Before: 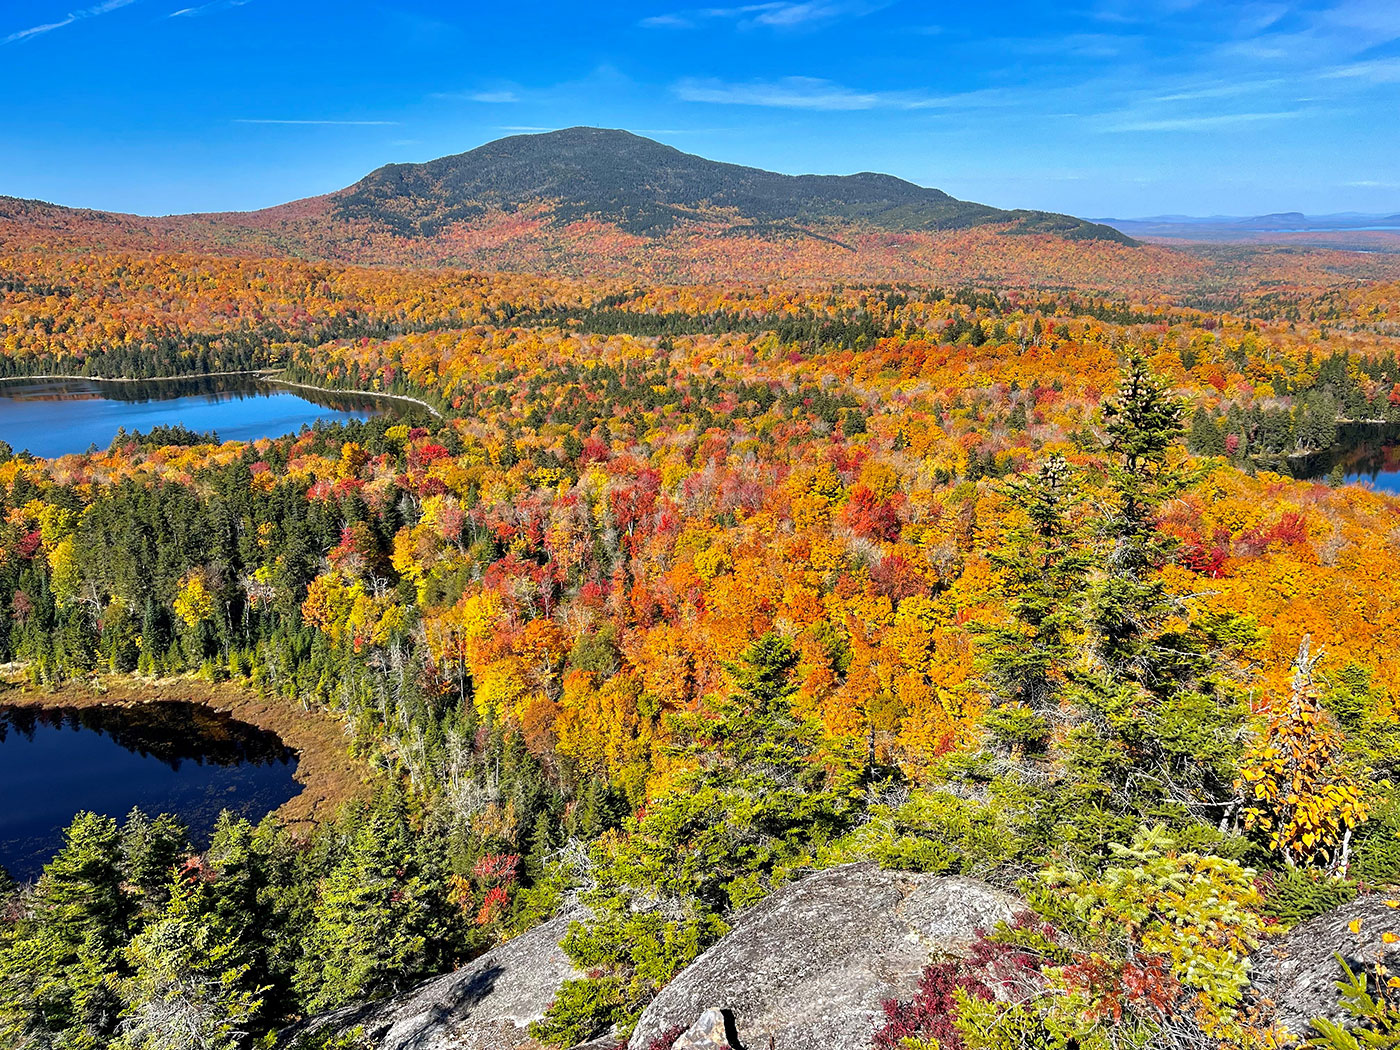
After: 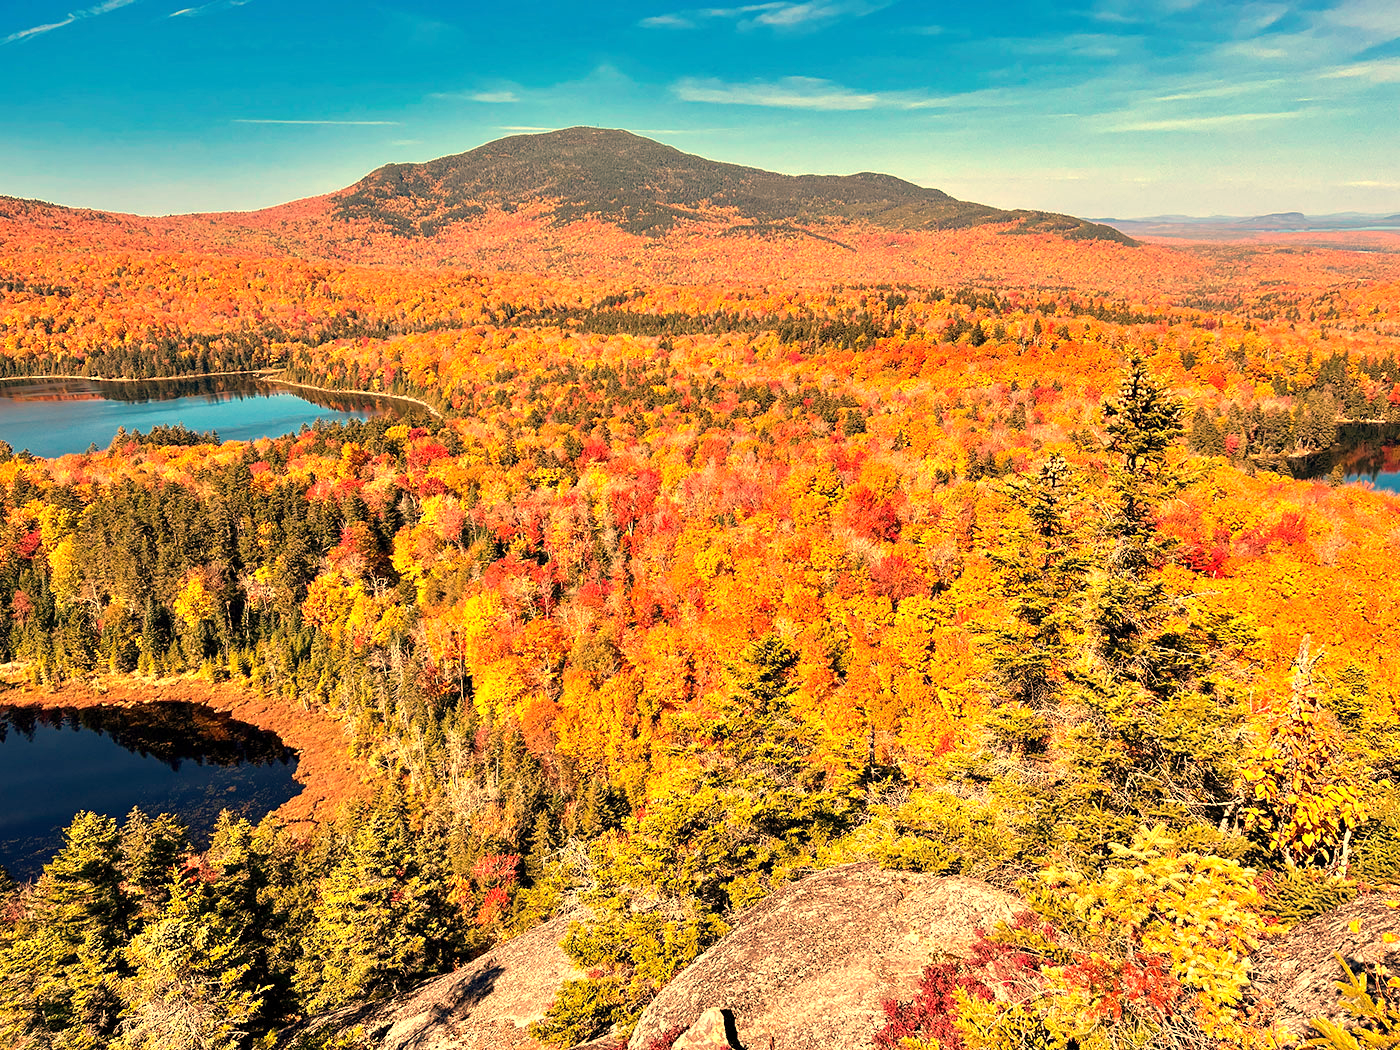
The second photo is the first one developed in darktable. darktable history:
exposure: exposure 0.4 EV, compensate highlight preservation false
white balance: red 1.467, blue 0.684
